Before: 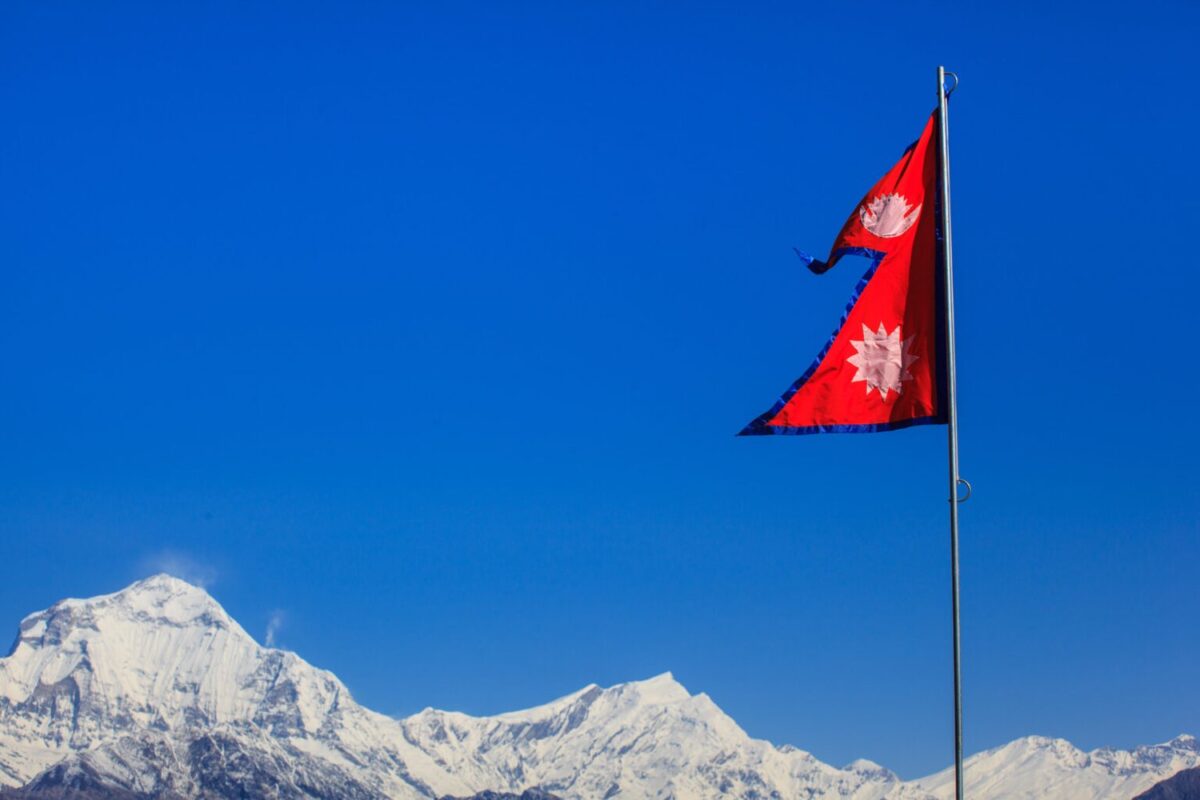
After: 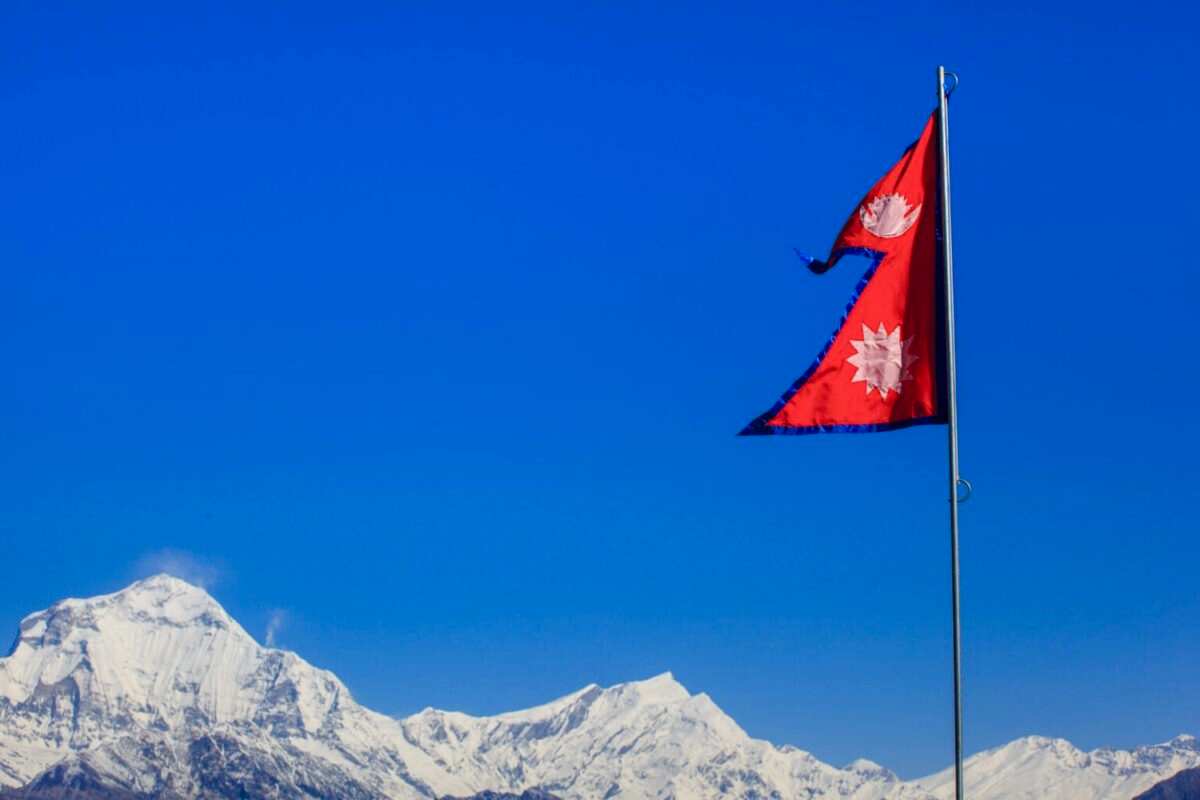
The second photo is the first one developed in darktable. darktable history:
color balance rgb: power › hue 307.86°, global offset › chroma 0.051%, global offset › hue 253.86°, perceptual saturation grading › global saturation 0.053%, perceptual saturation grading › highlights -30.773%, perceptual saturation grading › shadows 20.258%, global vibrance 24.456%
